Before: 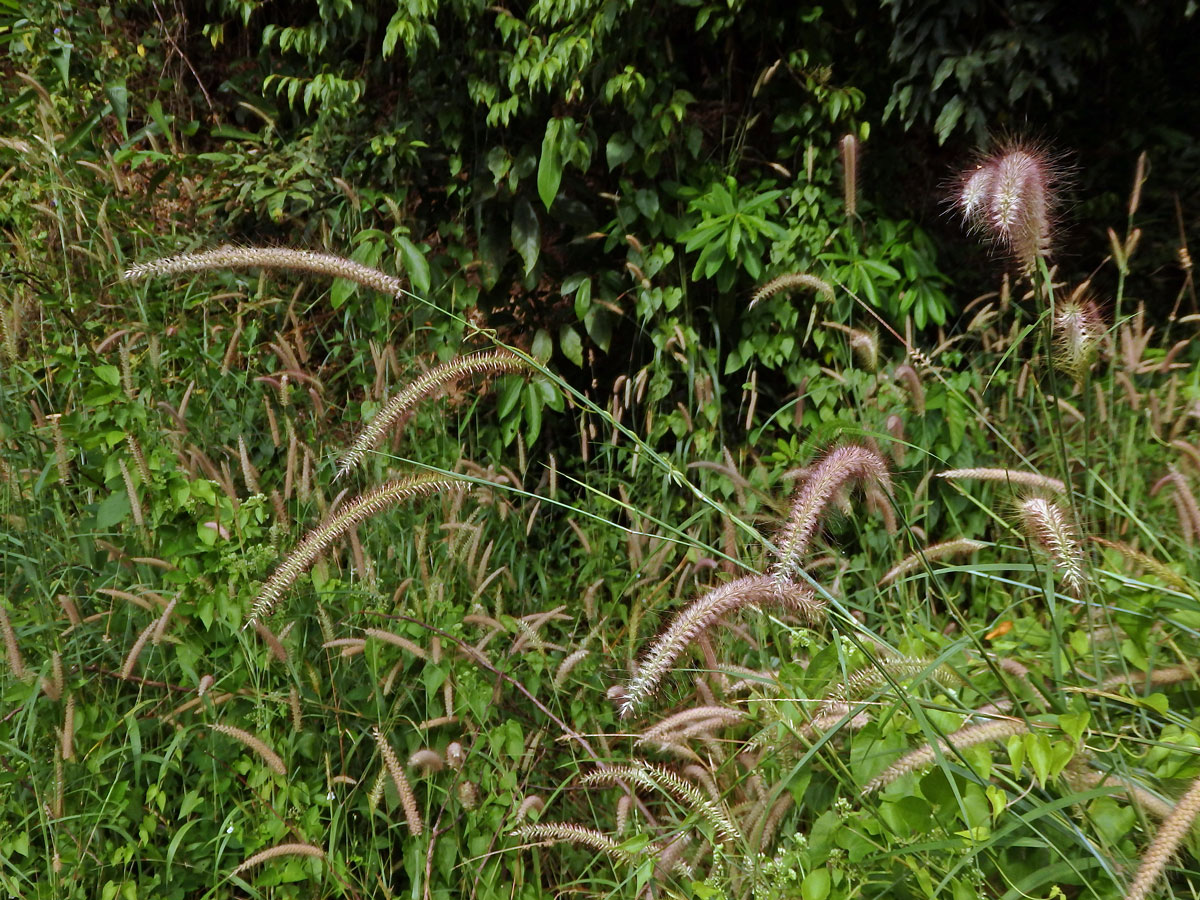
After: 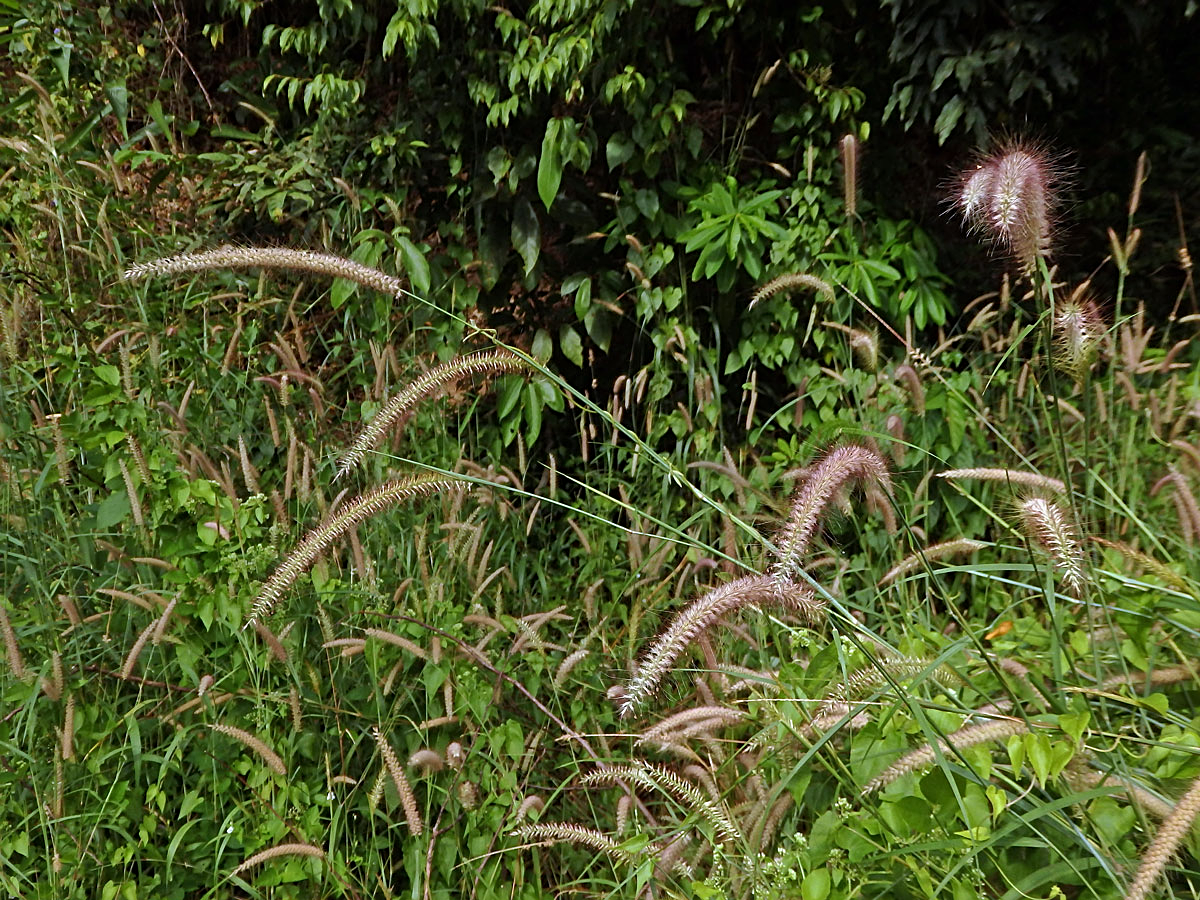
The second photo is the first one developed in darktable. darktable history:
sharpen: radius 2.15, amount 0.384, threshold 0.195
